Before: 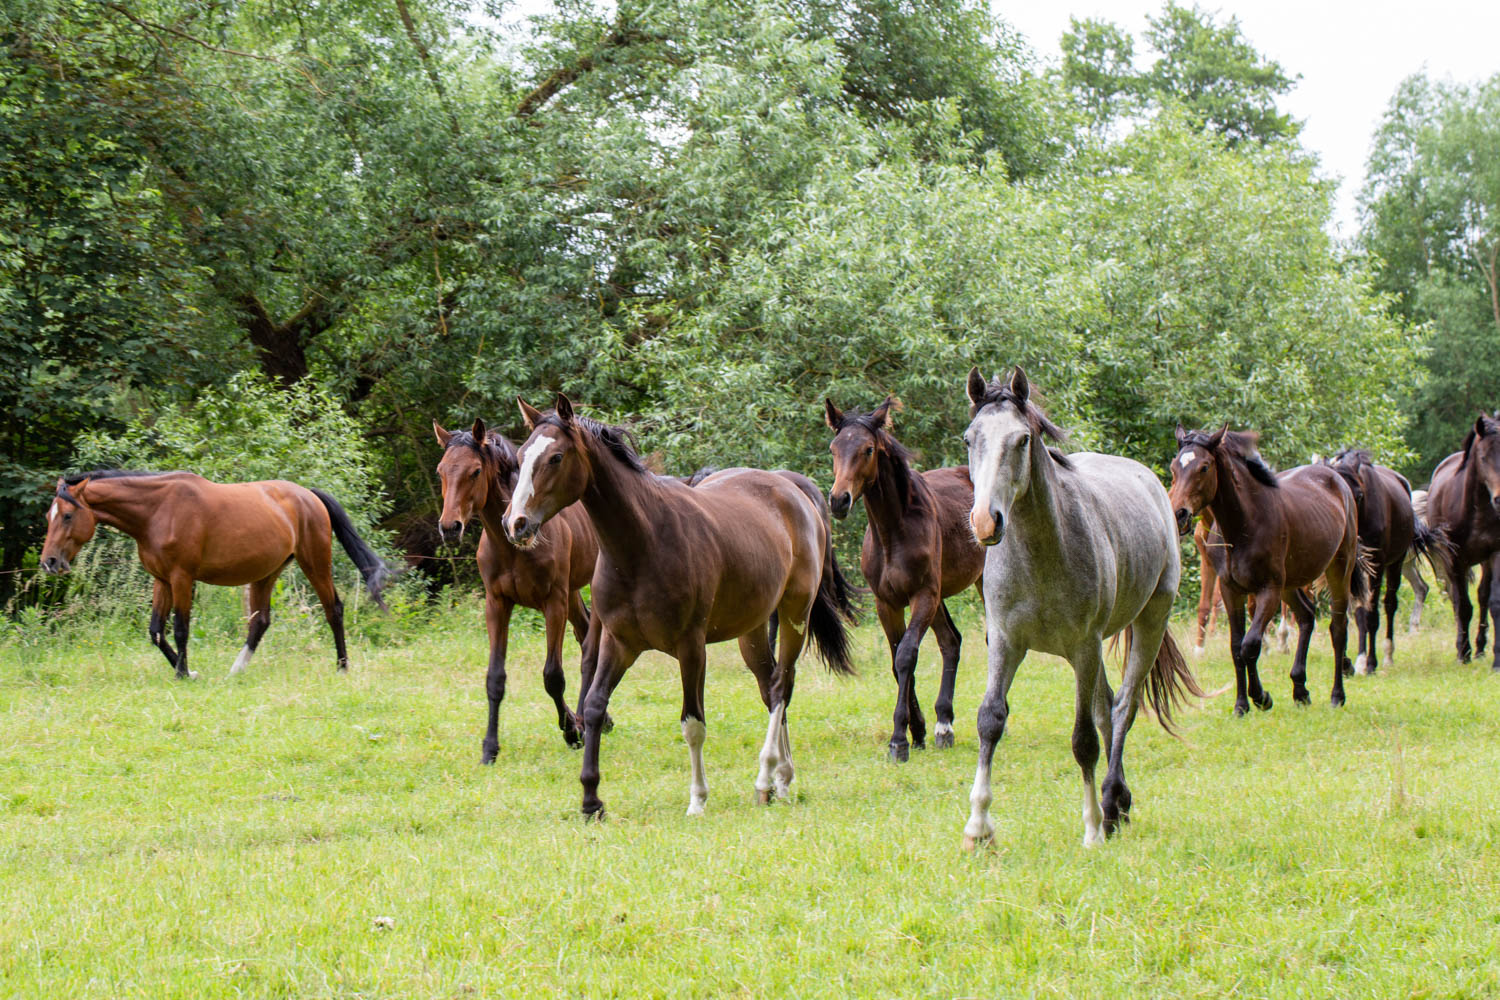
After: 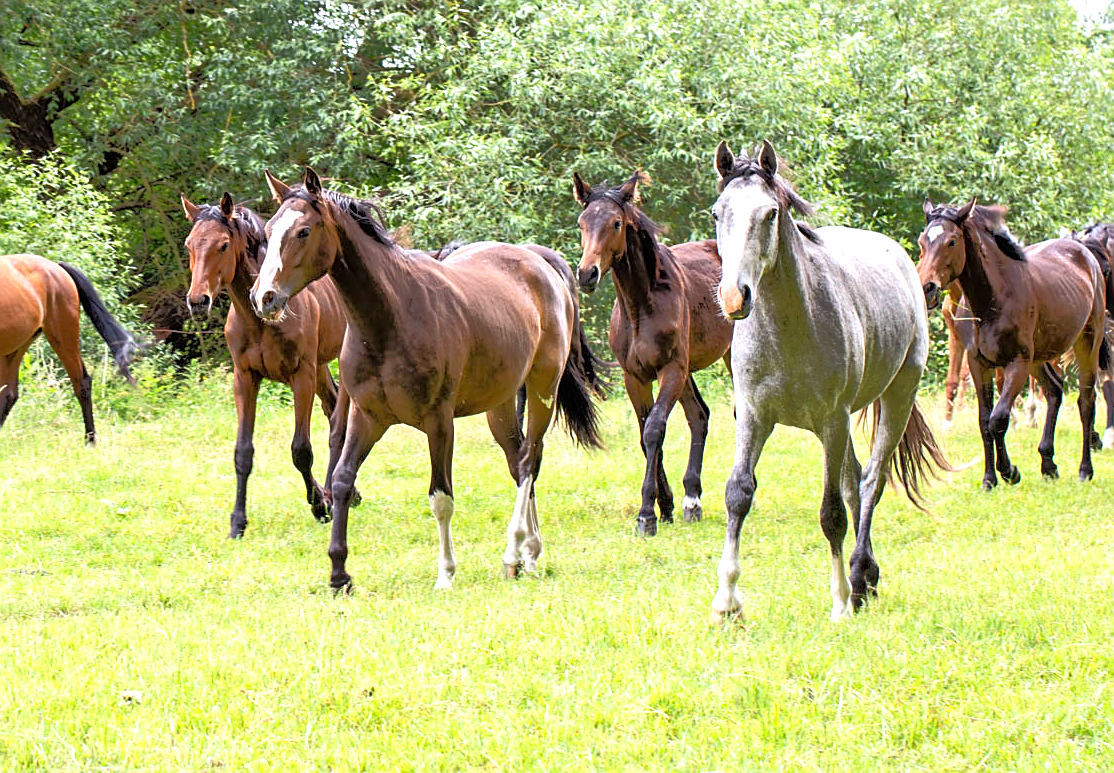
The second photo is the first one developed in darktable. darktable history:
sharpen: on, module defaults
tone equalizer: -8 EV -0.513 EV, -7 EV -0.288 EV, -6 EV -0.114 EV, -5 EV 0.402 EV, -4 EV 0.988 EV, -3 EV 0.789 EV, -2 EV -0.009 EV, -1 EV 0.125 EV, +0 EV -0.009 EV
crop: left 16.831%, top 22.665%, right 8.867%
exposure: black level correction 0, exposure 0.703 EV, compensate highlight preservation false
